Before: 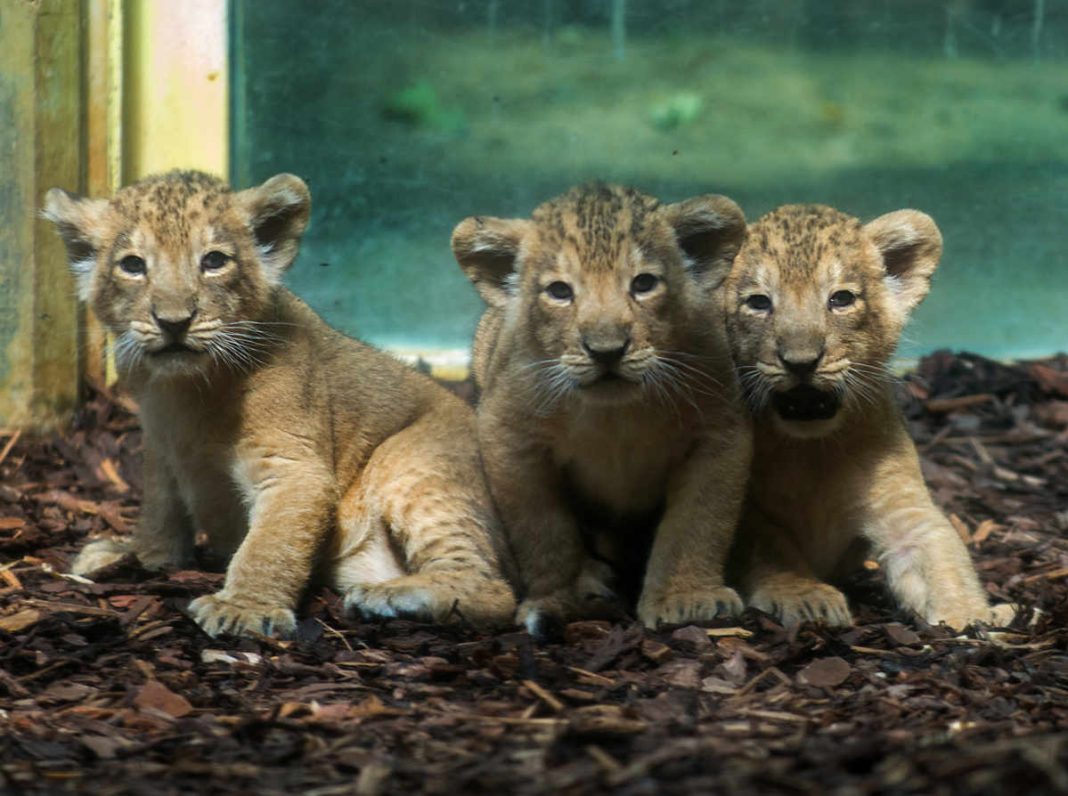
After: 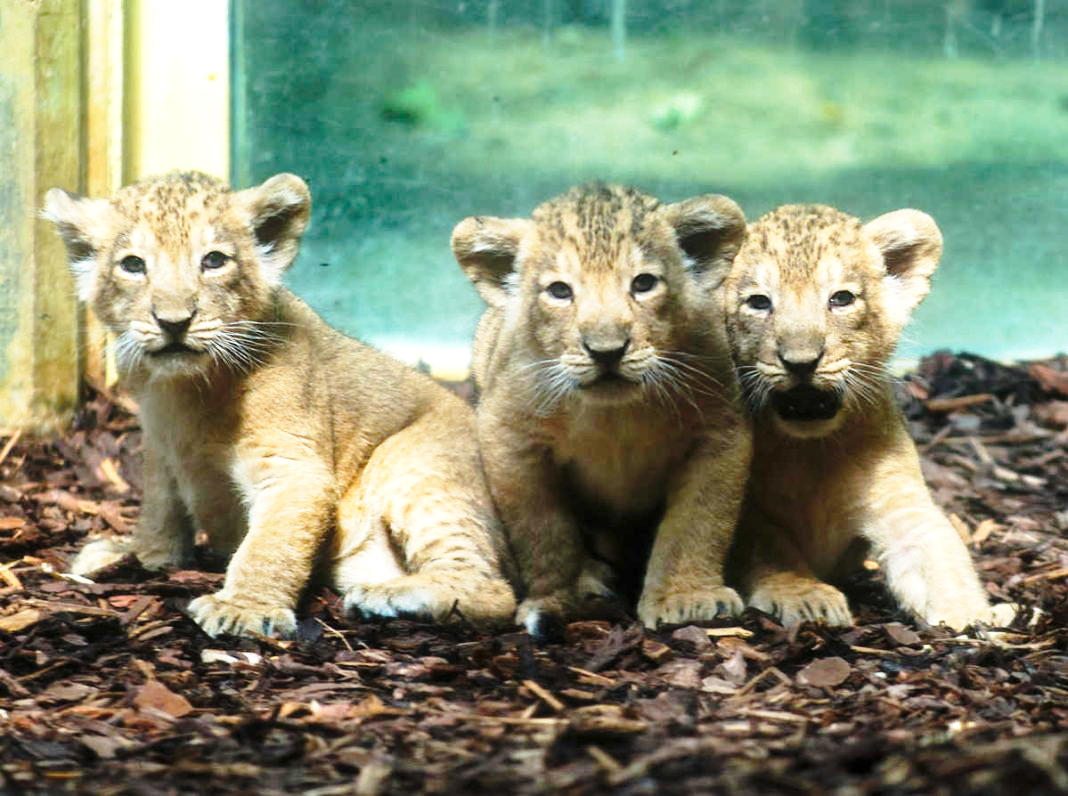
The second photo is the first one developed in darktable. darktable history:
base curve: curves: ch0 [(0, 0) (0.028, 0.03) (0.121, 0.232) (0.46, 0.748) (0.859, 0.968) (1, 1)], preserve colors none
exposure: black level correction 0, exposure 0.698 EV, compensate highlight preservation false
